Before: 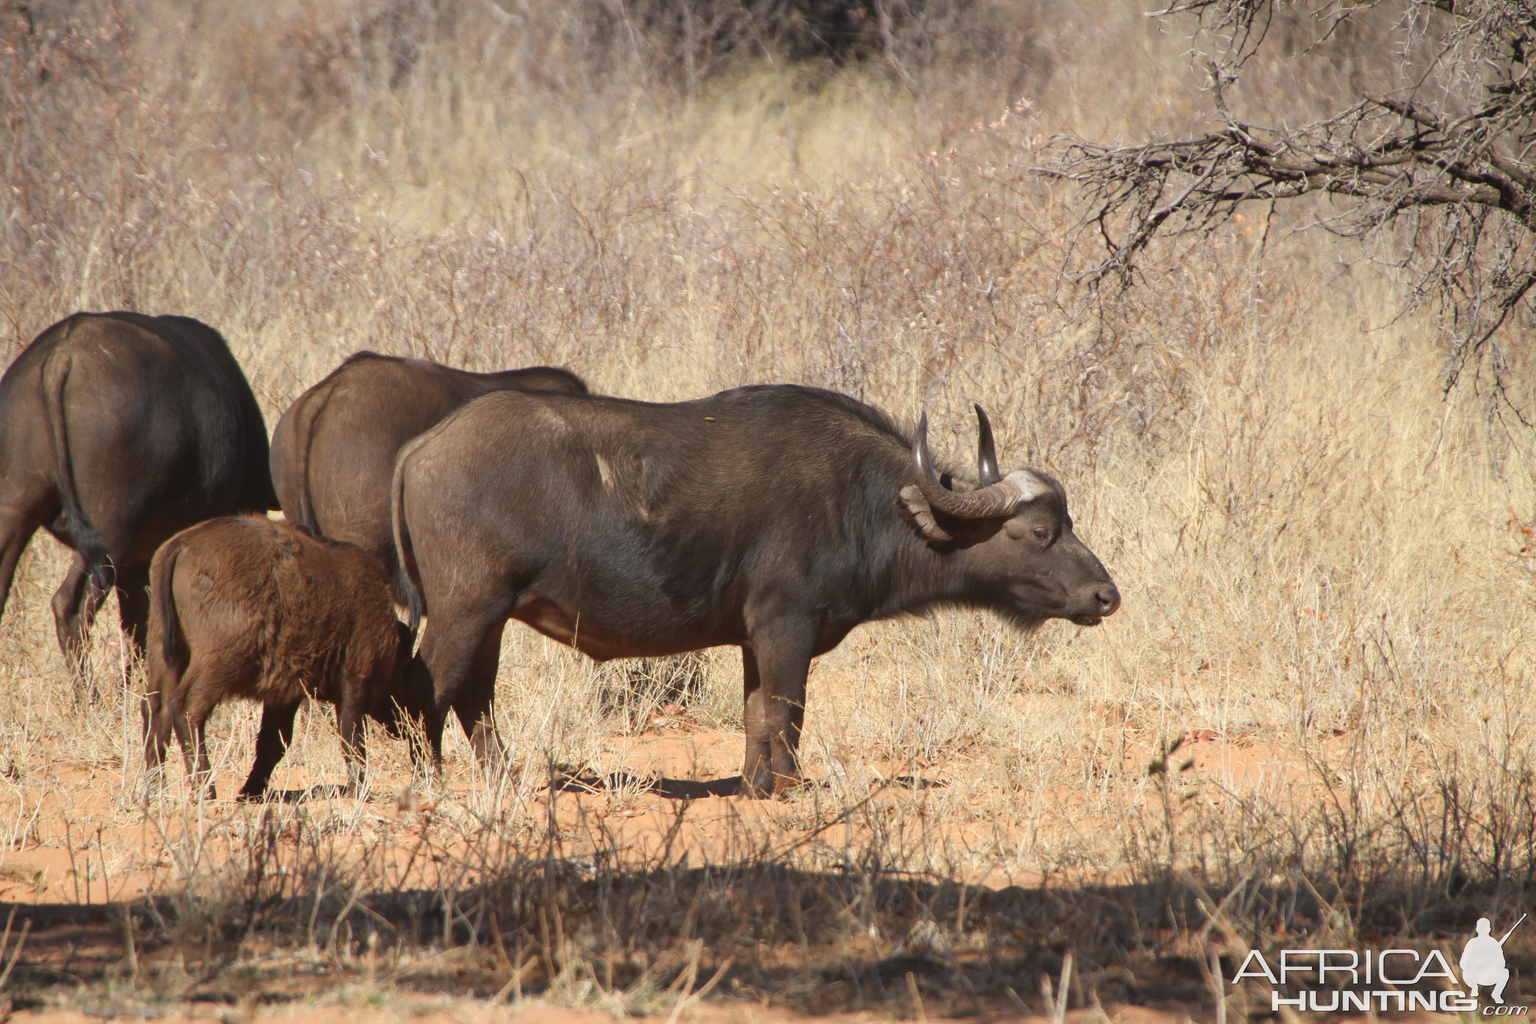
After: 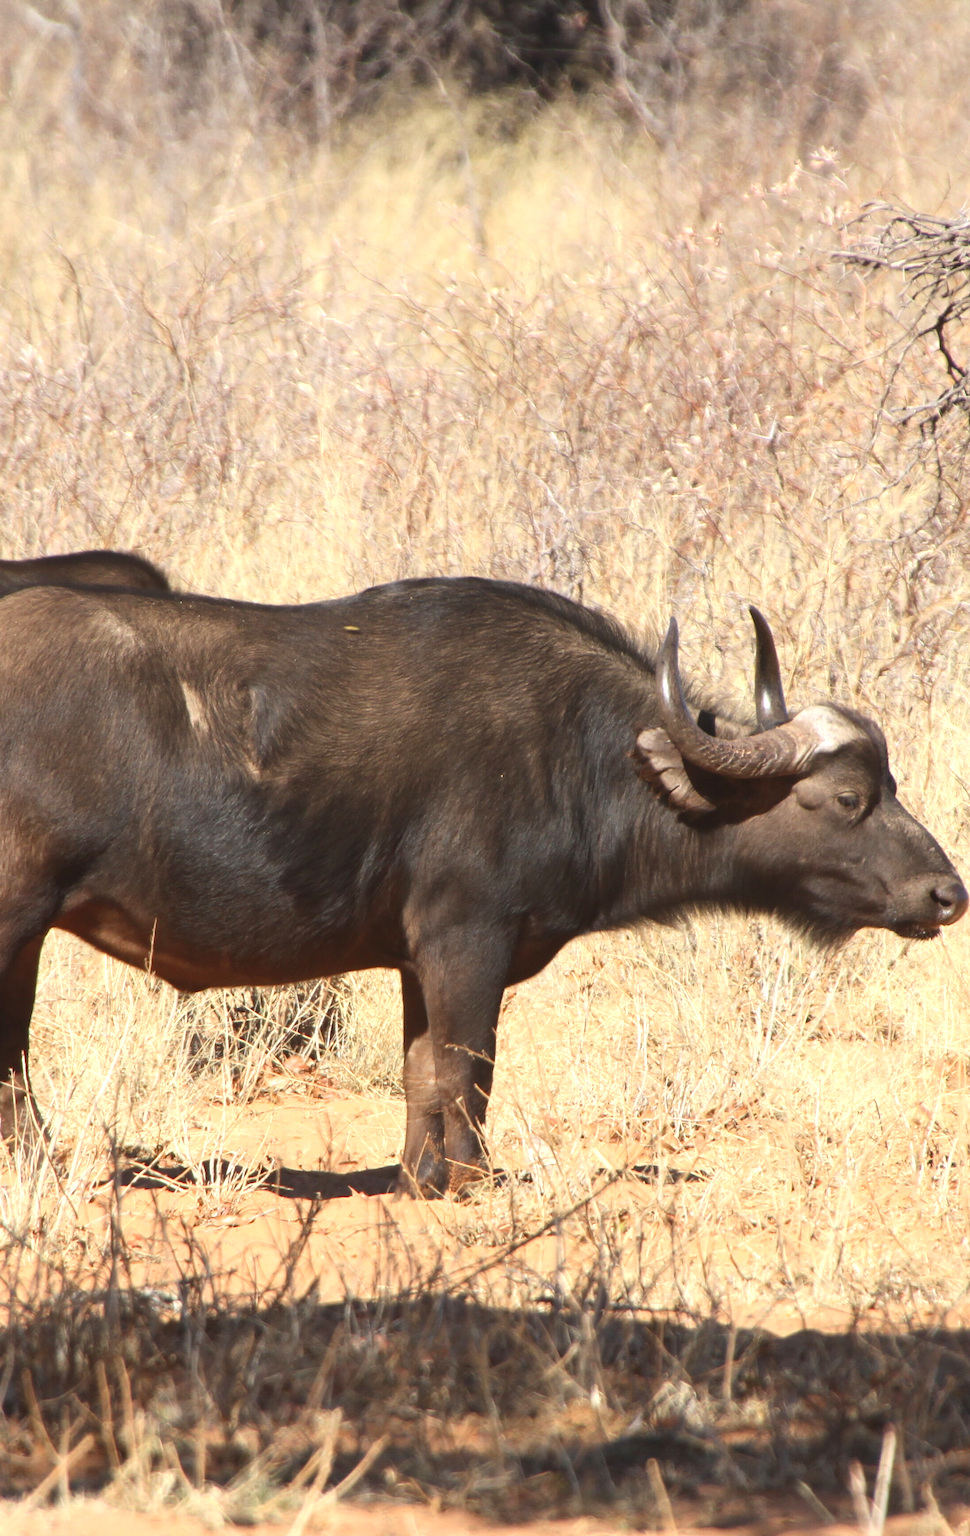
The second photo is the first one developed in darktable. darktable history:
contrast brightness saturation: contrast 0.149, brightness -0.013, saturation 0.101
exposure: black level correction -0.002, exposure 0.53 EV, compensate highlight preservation false
crop: left 30.947%, right 26.932%
